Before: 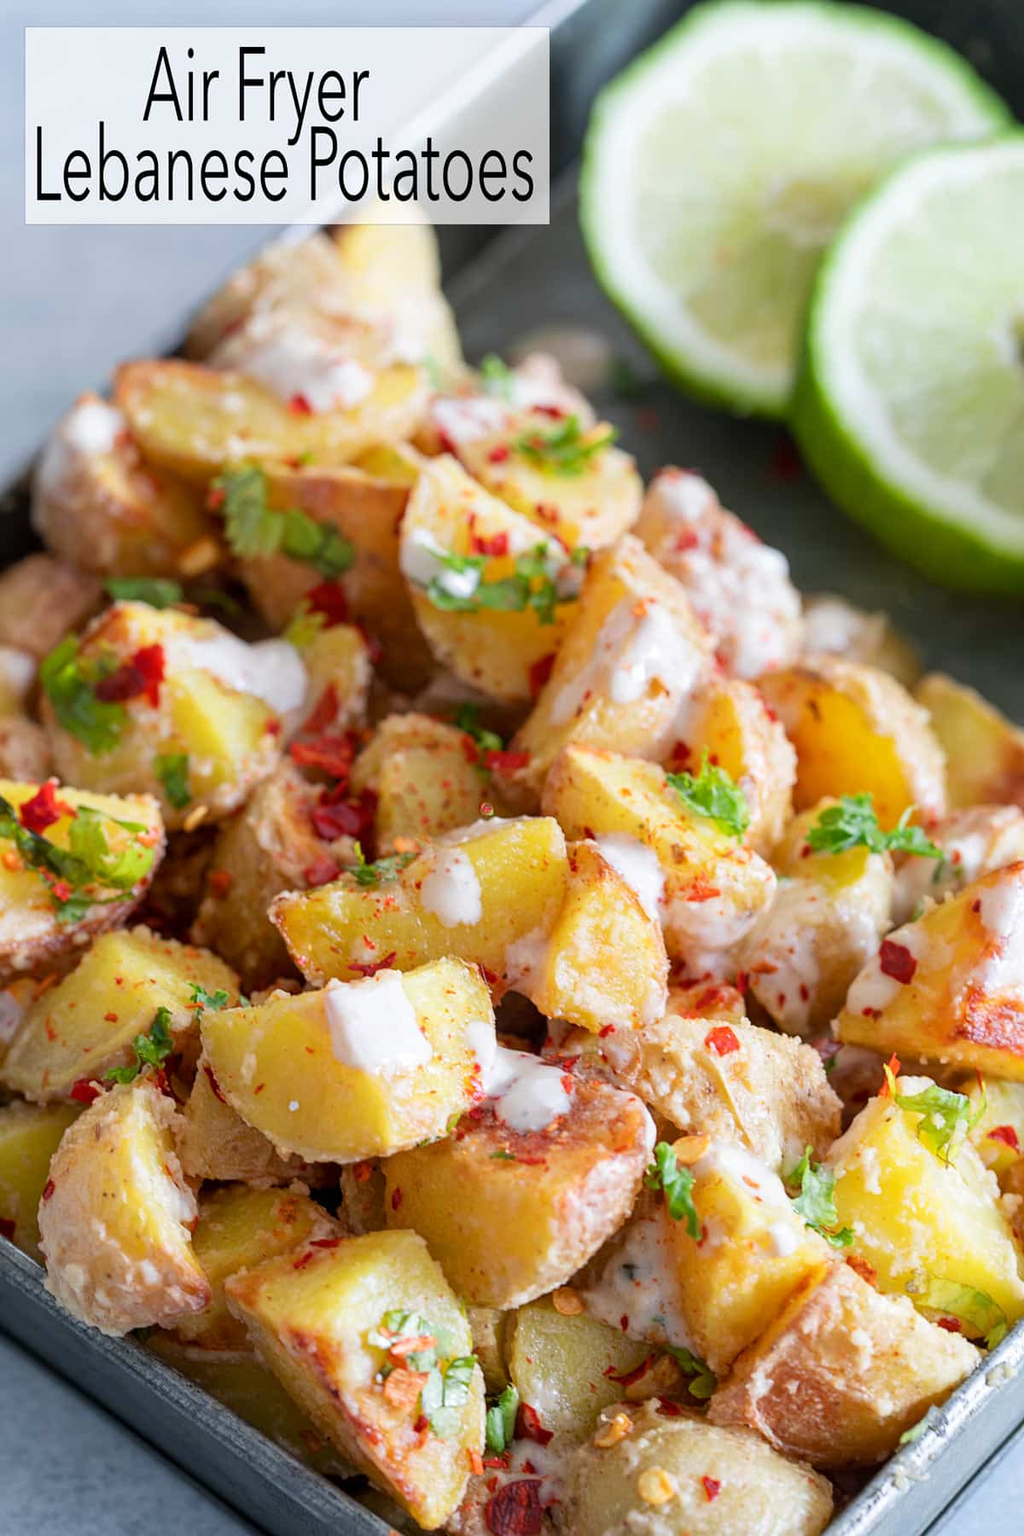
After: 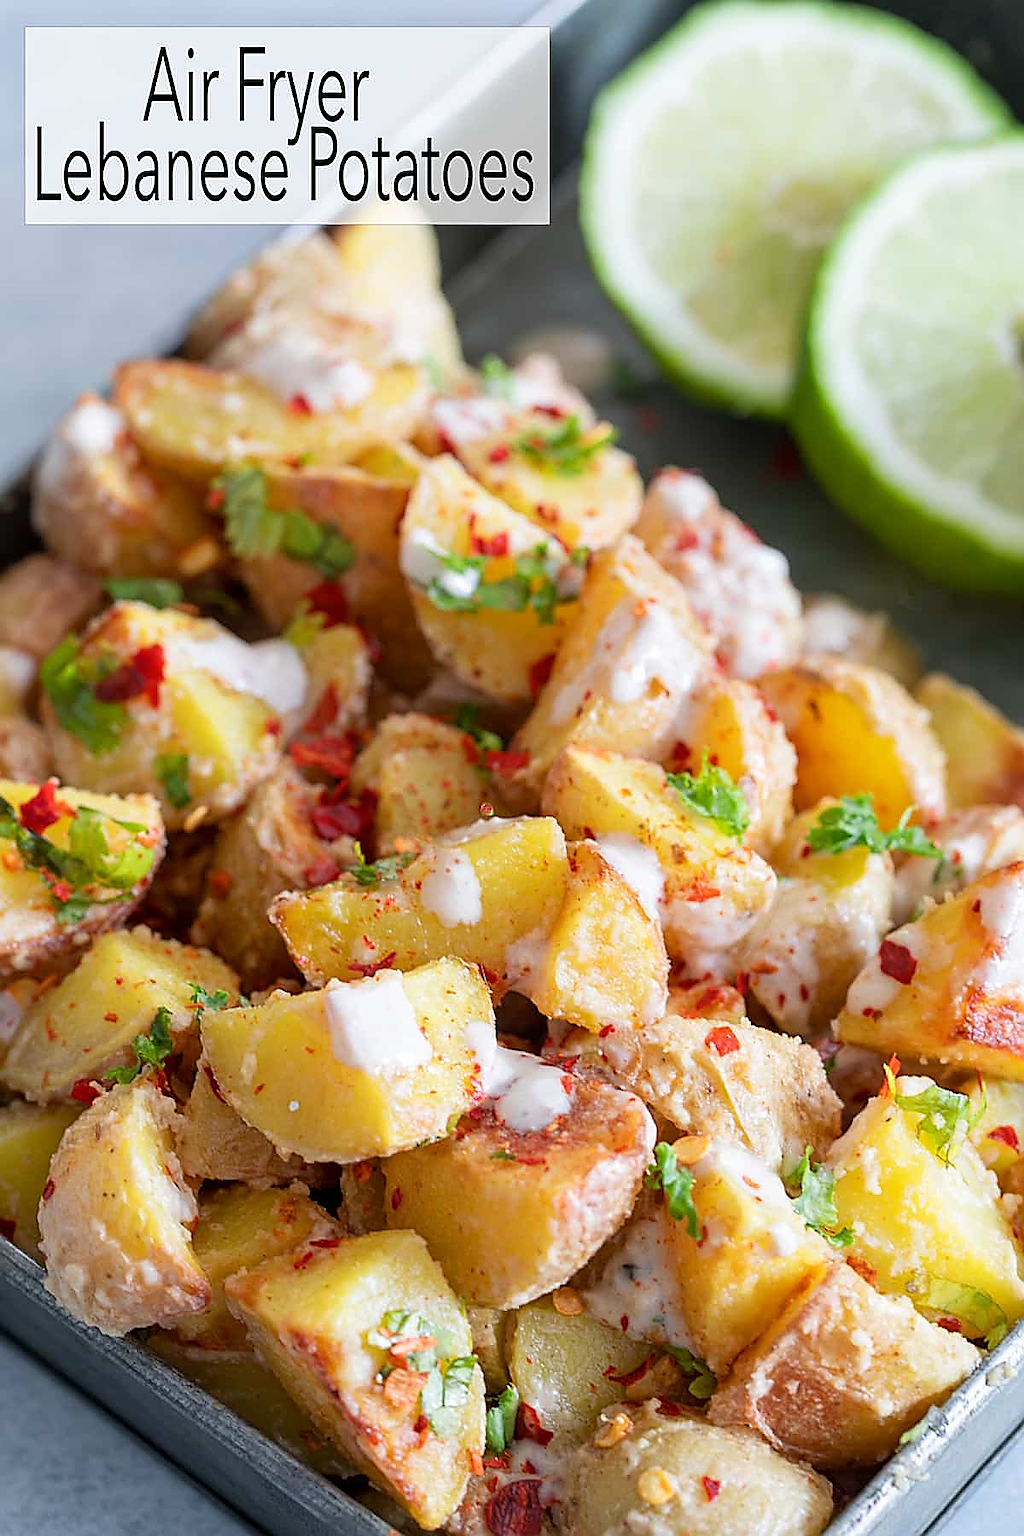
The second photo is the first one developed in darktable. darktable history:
tone equalizer: on, module defaults
sharpen: radius 1.4, amount 1.25, threshold 0.7
